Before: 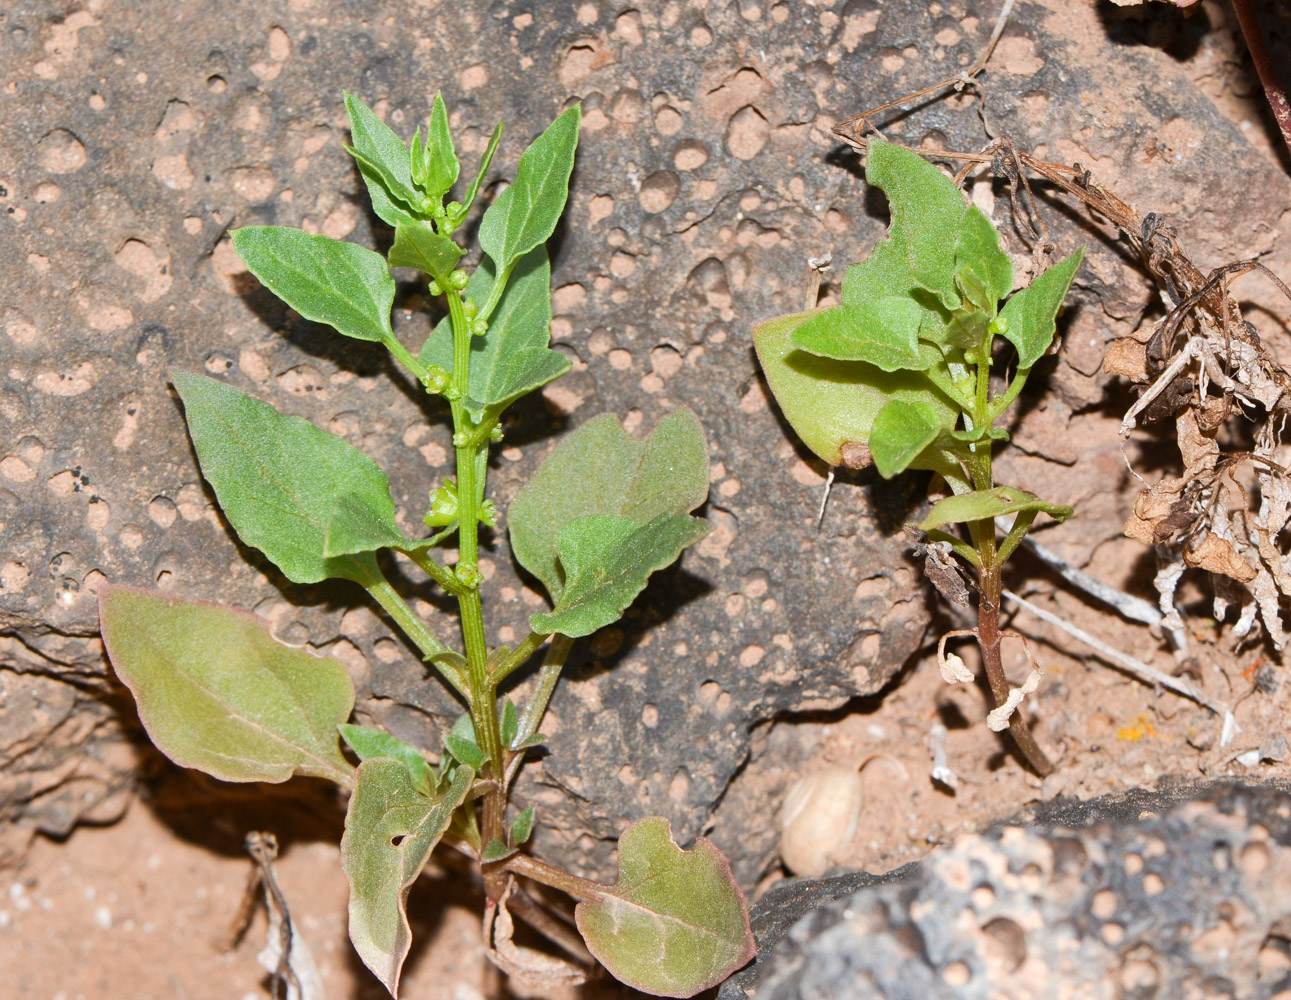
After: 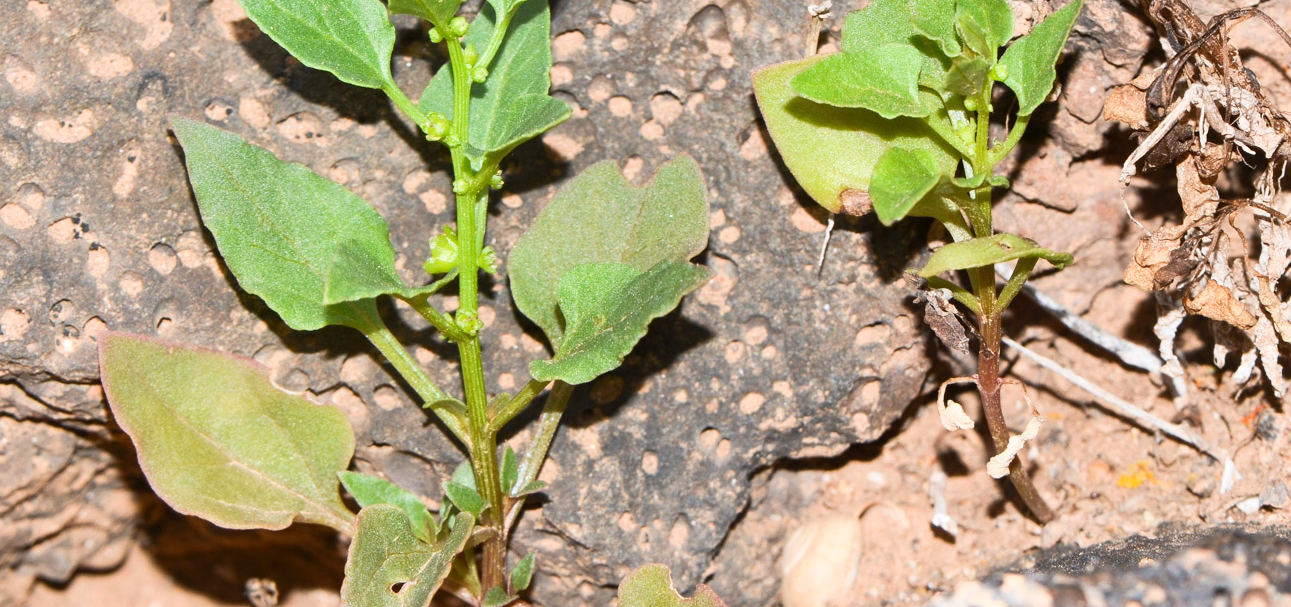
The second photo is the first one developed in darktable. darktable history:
base curve: curves: ch0 [(0, 0) (0.666, 0.806) (1, 1)]
crop and rotate: top 25.357%, bottom 13.942%
